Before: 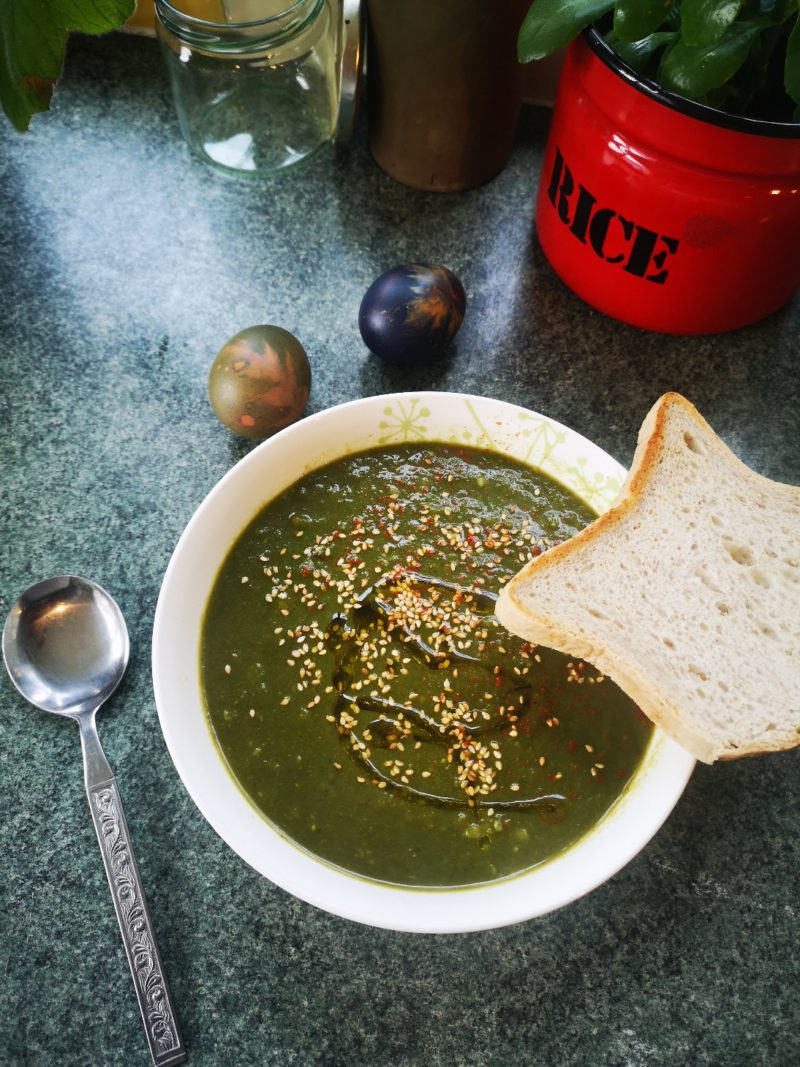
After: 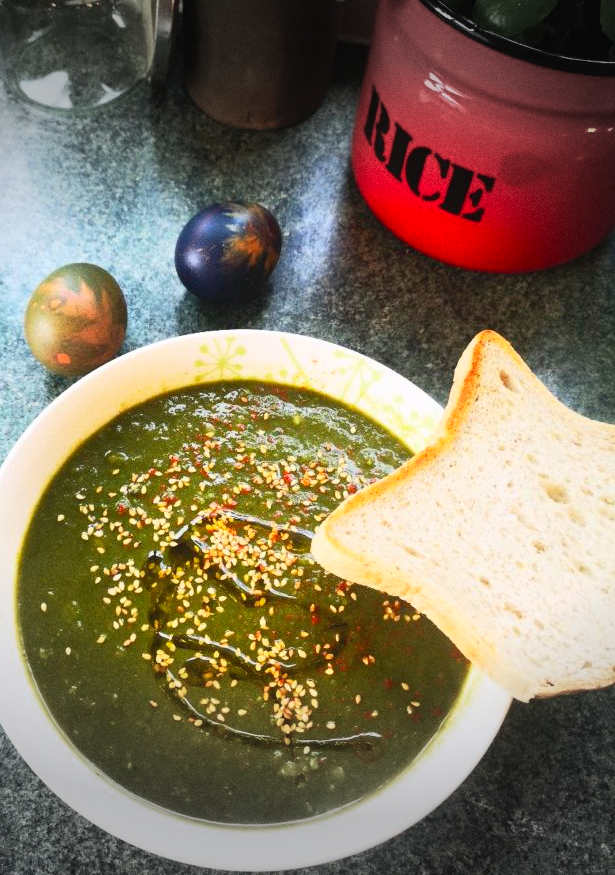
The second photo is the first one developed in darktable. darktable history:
crop: left 23.095%, top 5.827%, bottom 11.854%
vignetting: fall-off start 79.43%, saturation -0.649, width/height ratio 1.327, unbound false
grain: coarseness 0.09 ISO
contrast brightness saturation: contrast 0.24, brightness 0.26, saturation 0.39
